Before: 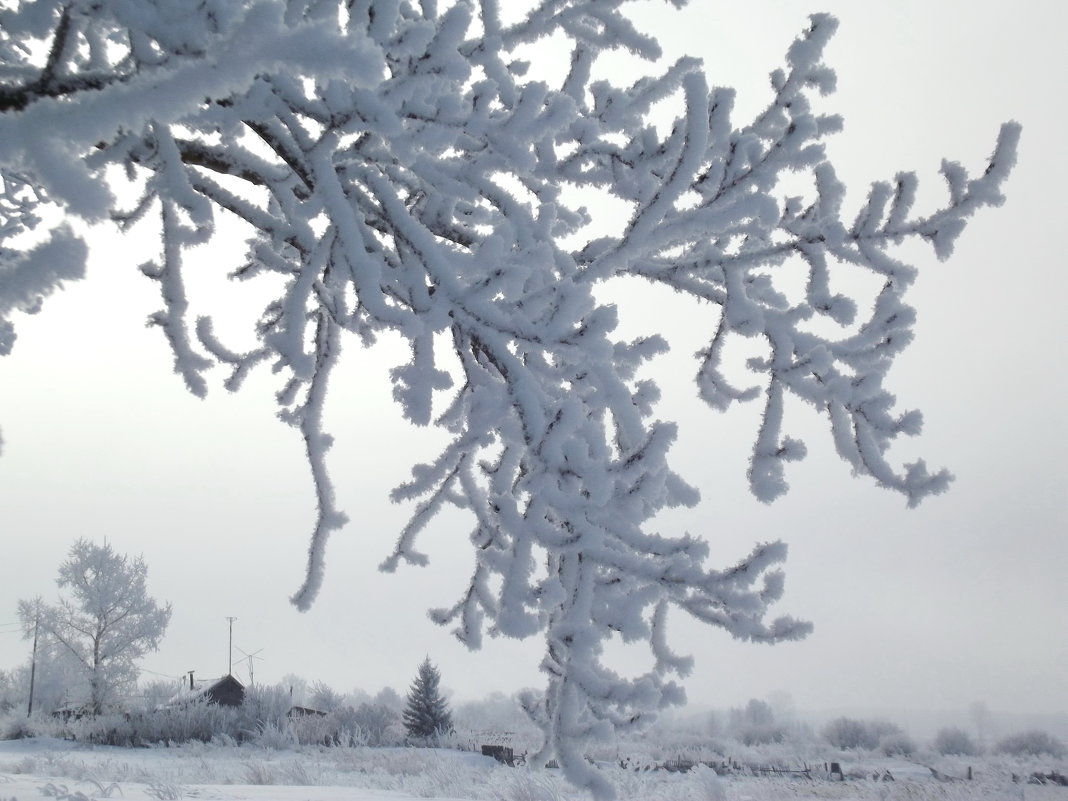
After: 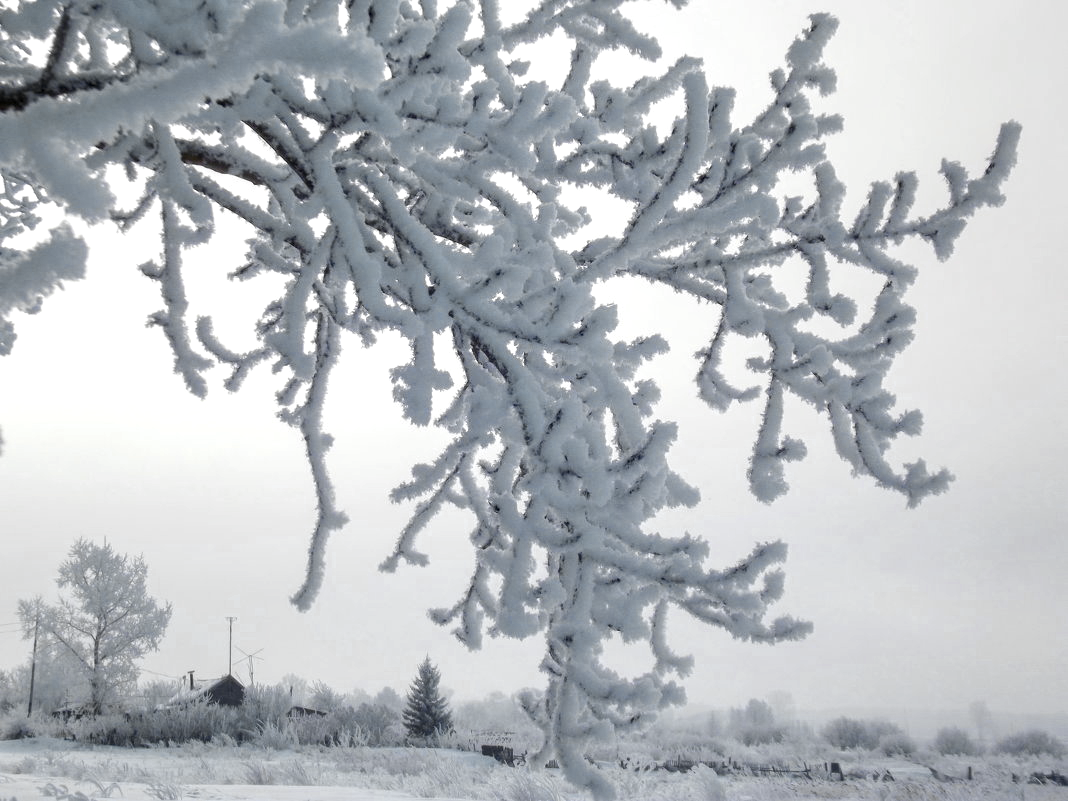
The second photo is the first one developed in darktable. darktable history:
color zones: curves: ch0 [(0.009, 0.528) (0.136, 0.6) (0.255, 0.586) (0.39, 0.528) (0.522, 0.584) (0.686, 0.736) (0.849, 0.561)]; ch1 [(0.045, 0.781) (0.14, 0.416) (0.257, 0.695) (0.442, 0.032) (0.738, 0.338) (0.818, 0.632) (0.891, 0.741) (1, 0.704)]; ch2 [(0, 0.667) (0.141, 0.52) (0.26, 0.37) (0.474, 0.432) (0.743, 0.286)]
color correction: highlights b* 0.023, saturation 0.987
local contrast: detail 130%
